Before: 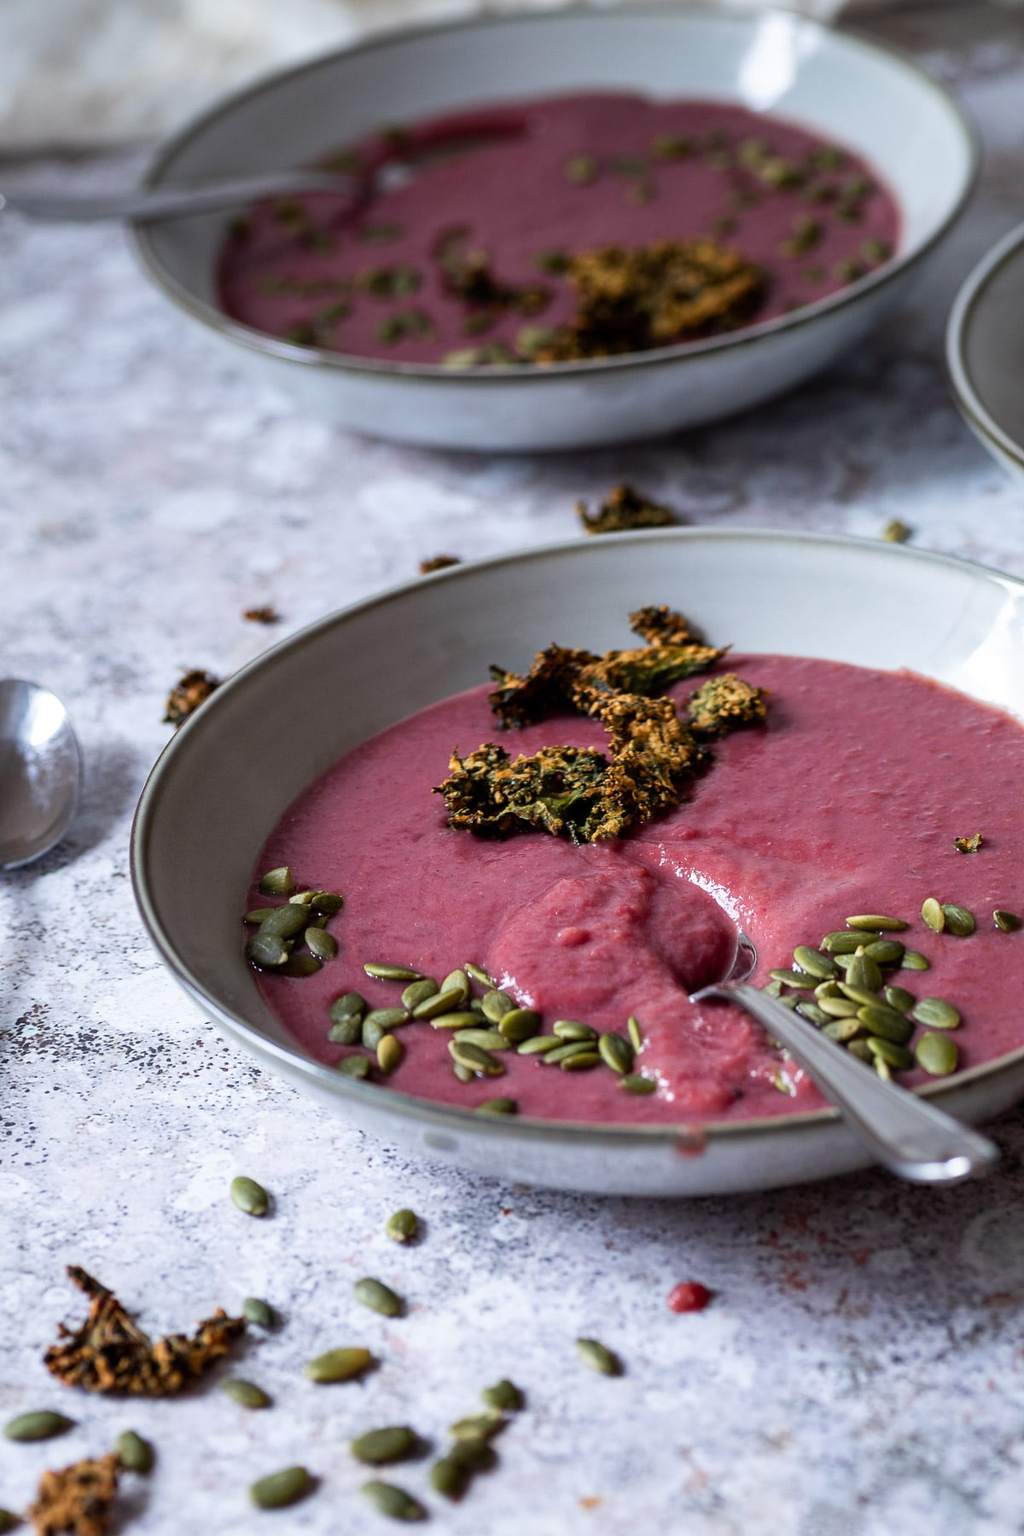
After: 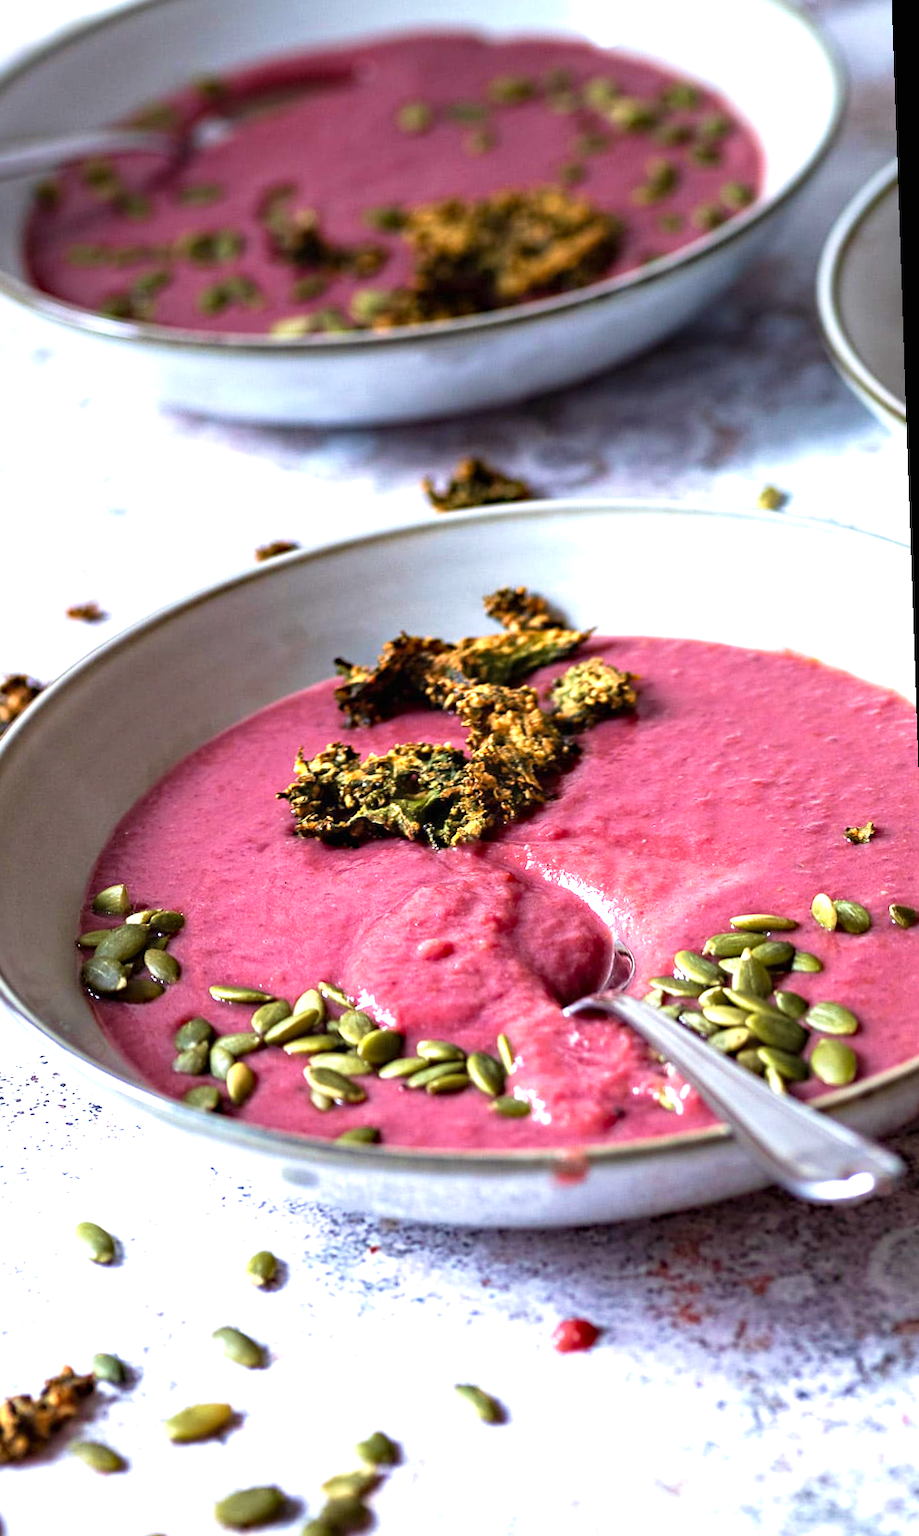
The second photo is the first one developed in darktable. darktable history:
haze removal: adaptive false
velvia: on, module defaults
exposure: black level correction 0, exposure 1.3 EV, compensate exposure bias true, compensate highlight preservation false
crop: left 17.582%, bottom 0.031%
rotate and perspective: rotation -2°, crop left 0.022, crop right 0.978, crop top 0.049, crop bottom 0.951
